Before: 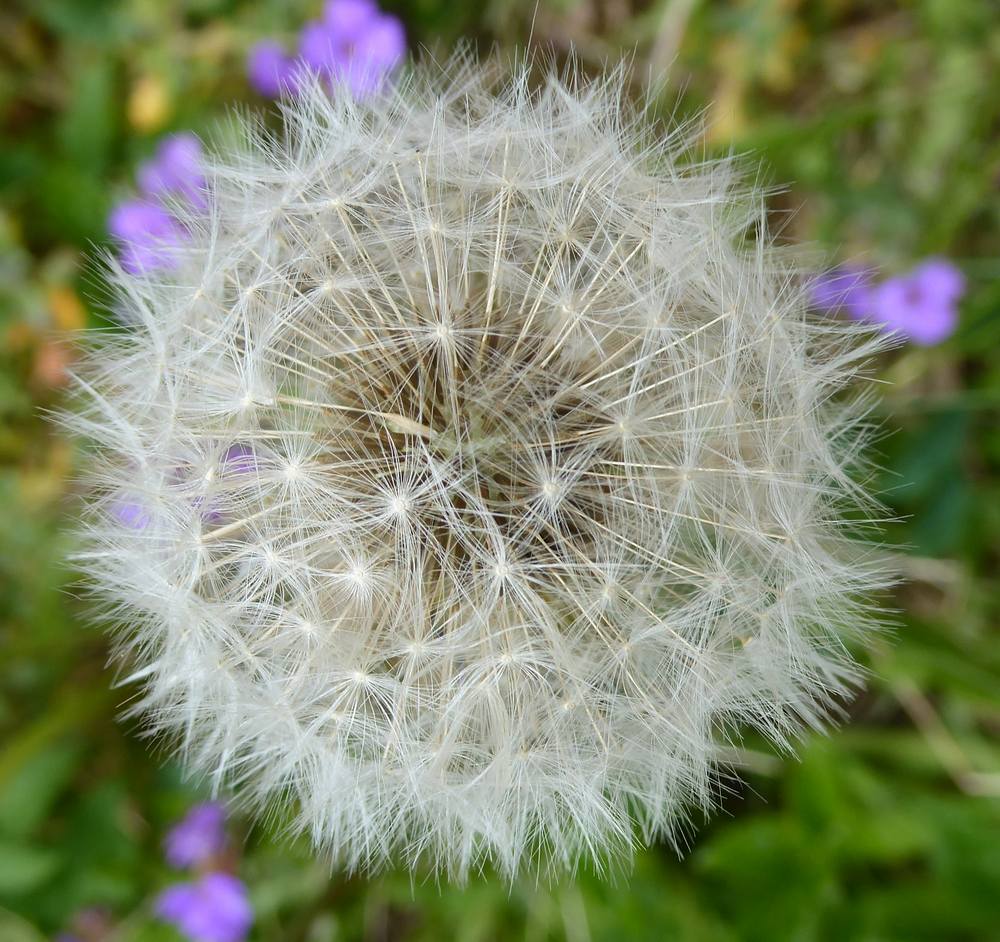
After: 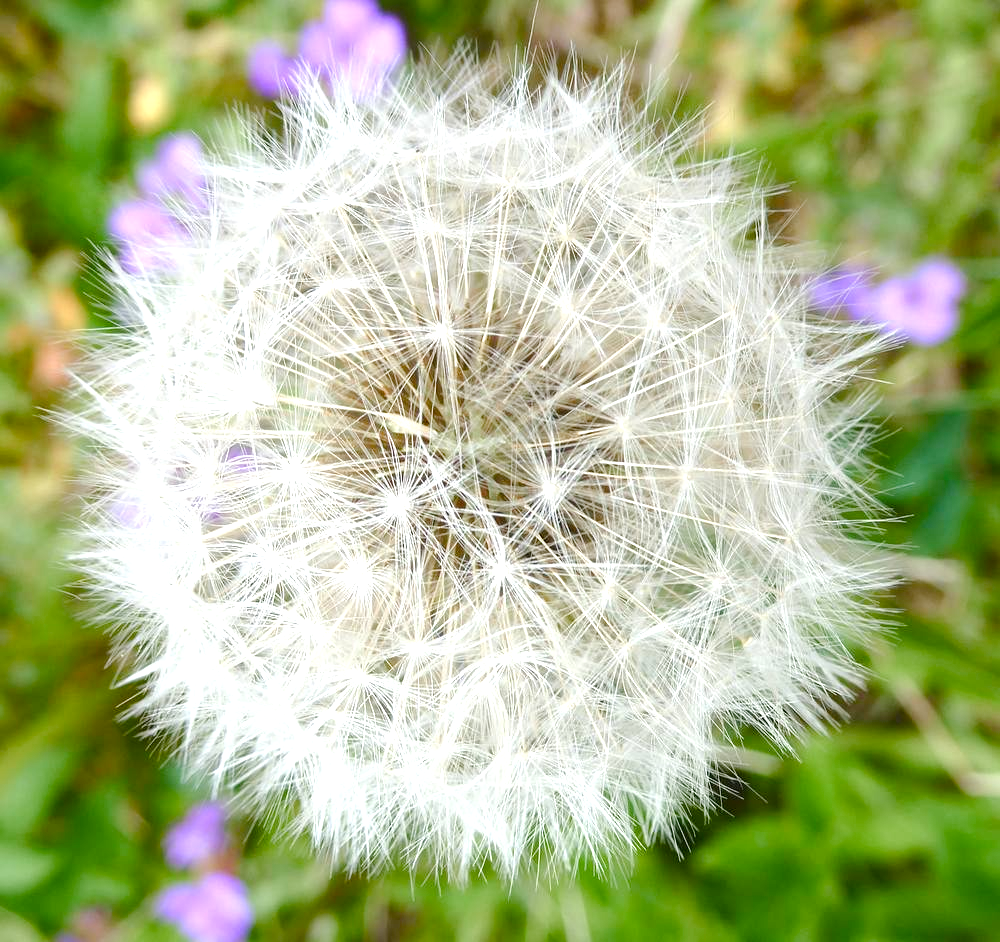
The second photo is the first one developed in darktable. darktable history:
exposure: black level correction -0.001, exposure 0.906 EV, compensate exposure bias true, compensate highlight preservation false
color balance rgb: shadows lift › chroma 0.952%, shadows lift › hue 110.21°, perceptual saturation grading › global saturation 20%, perceptual saturation grading › highlights -50.281%, perceptual saturation grading › shadows 30.044%, perceptual brilliance grading › mid-tones 9.244%, perceptual brilliance grading › shadows 15.712%
